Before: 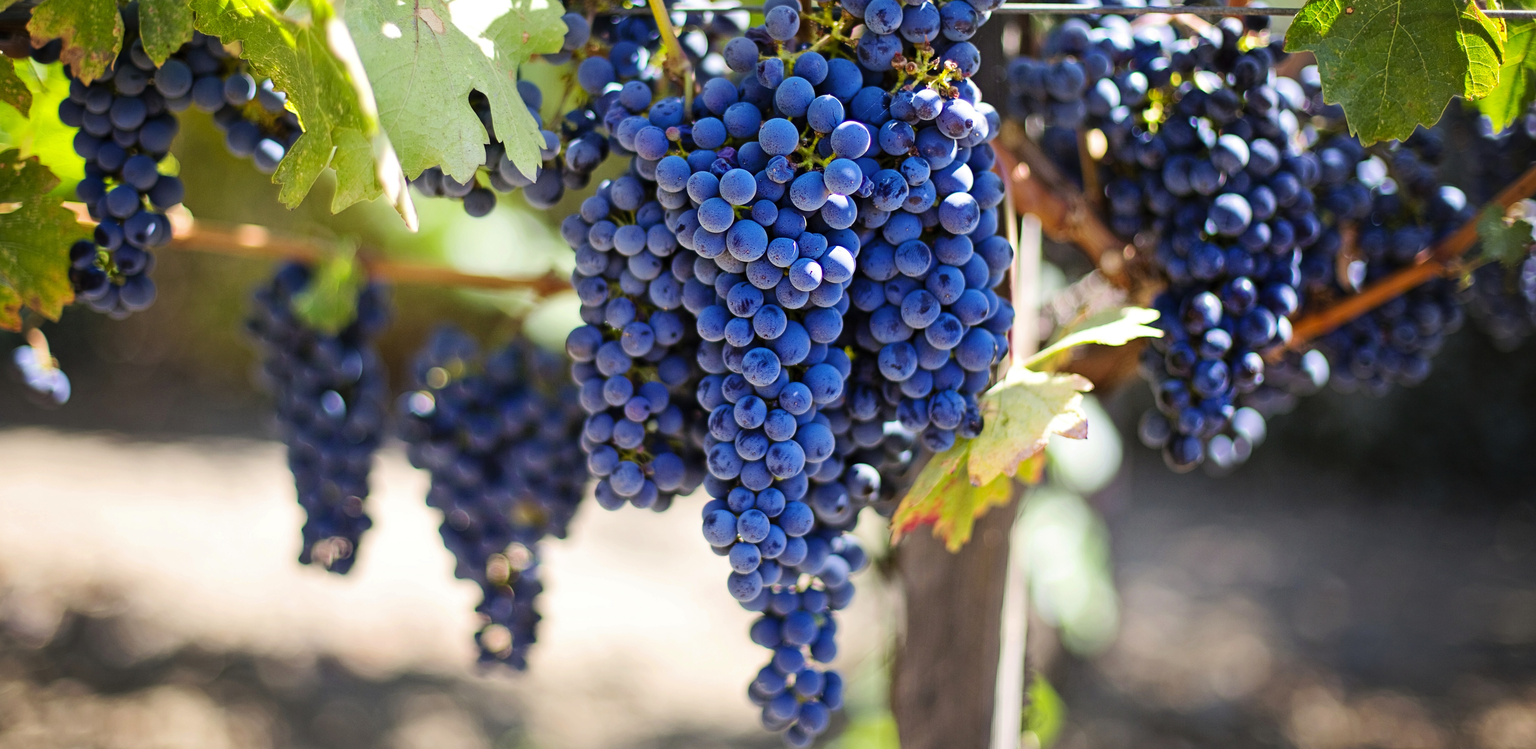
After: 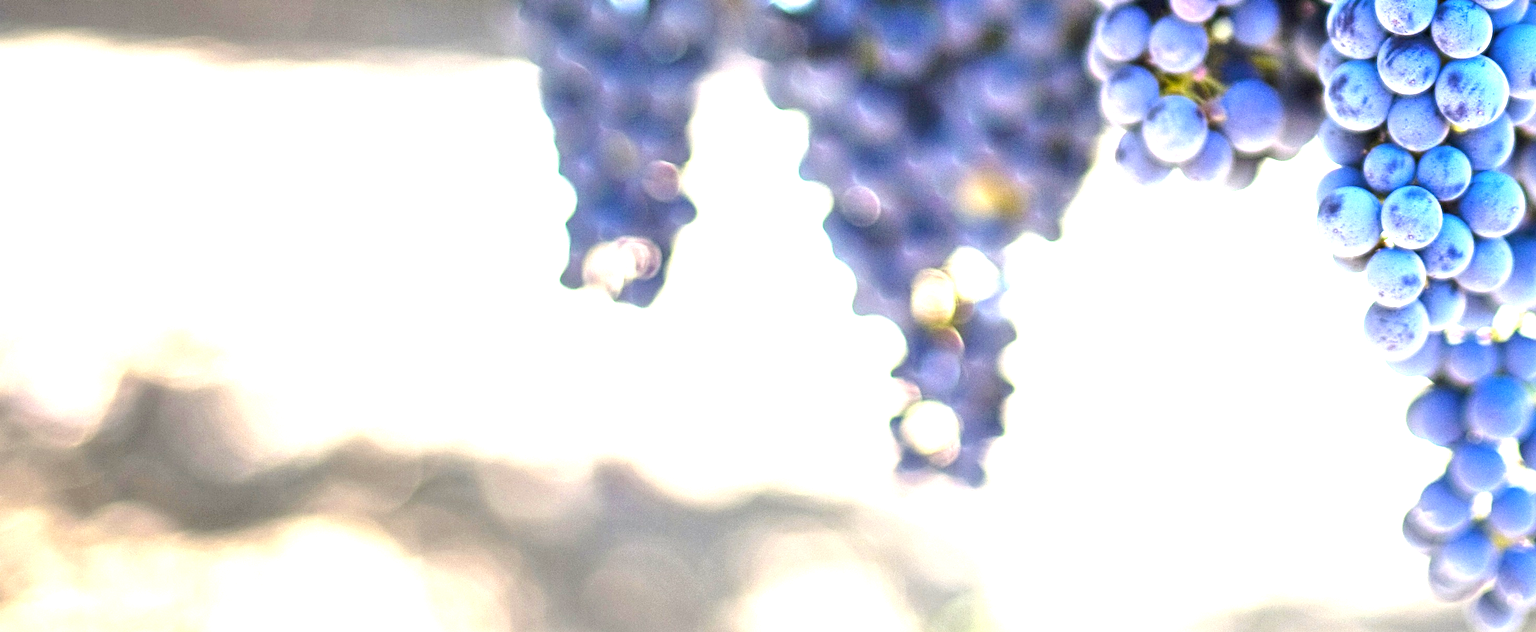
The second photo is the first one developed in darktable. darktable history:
crop and rotate: top 54.778%, right 46.61%, bottom 0.159%
exposure: black level correction 0, exposure 1.75 EV, compensate exposure bias true, compensate highlight preservation false
